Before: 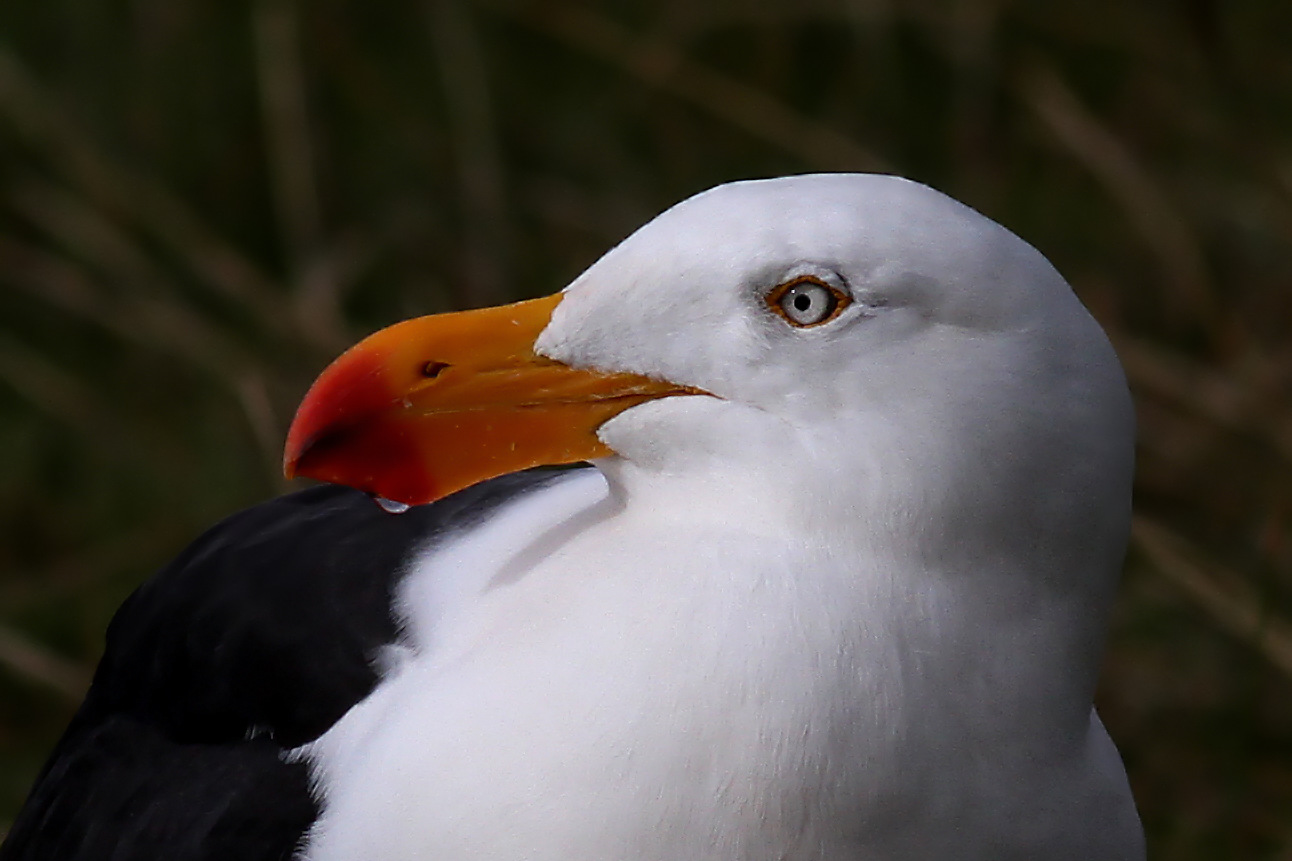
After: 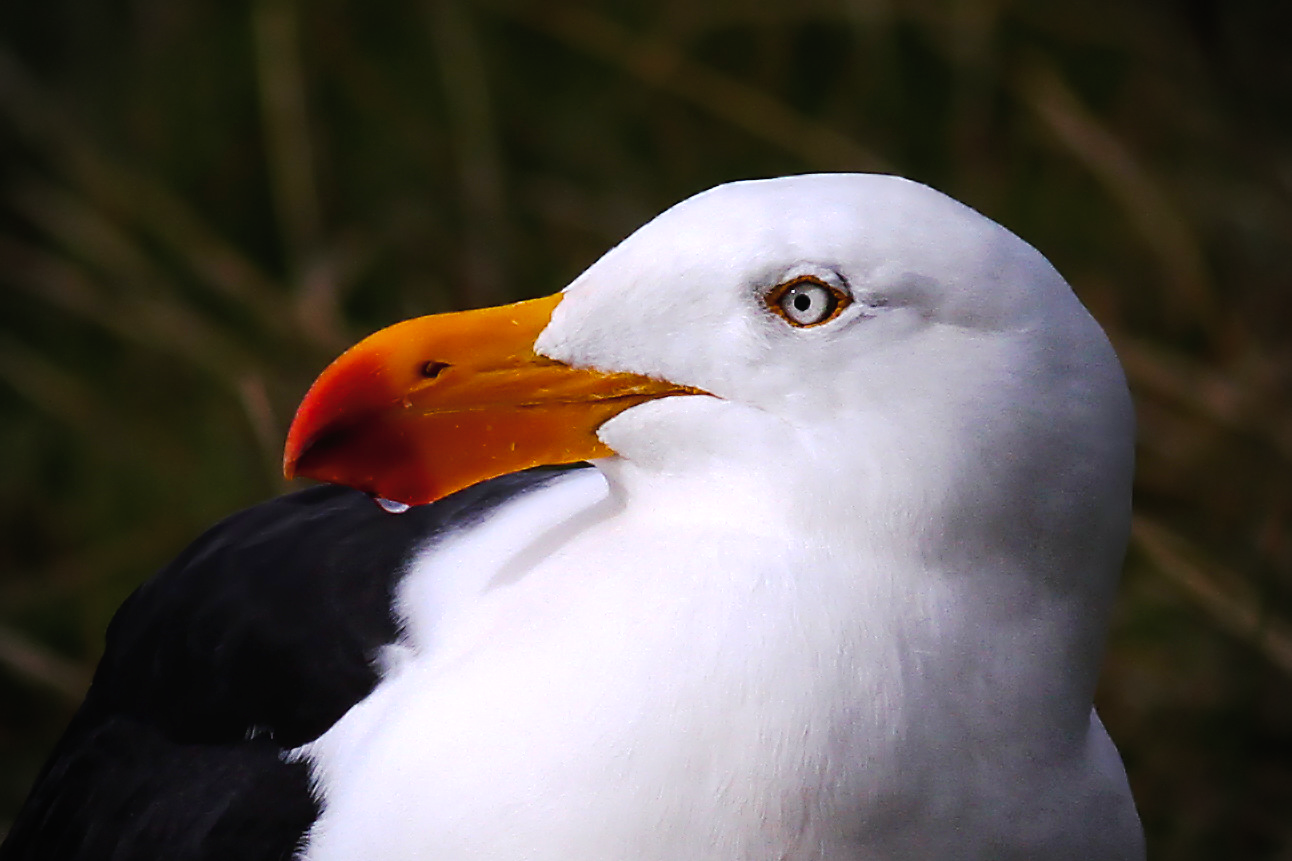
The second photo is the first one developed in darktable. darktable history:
color correction: saturation 0.85
exposure: black level correction 0, exposure 0.5 EV, compensate highlight preservation false
color balance rgb: linear chroma grading › global chroma 15%, perceptual saturation grading › global saturation 30%
tone curve: curves: ch0 [(0, 0) (0.003, 0.019) (0.011, 0.022) (0.025, 0.029) (0.044, 0.041) (0.069, 0.06) (0.1, 0.09) (0.136, 0.123) (0.177, 0.163) (0.224, 0.206) (0.277, 0.268) (0.335, 0.35) (0.399, 0.436) (0.468, 0.526) (0.543, 0.624) (0.623, 0.713) (0.709, 0.779) (0.801, 0.845) (0.898, 0.912) (1, 1)], preserve colors none
contrast brightness saturation: saturation -0.05
white balance: red 1.009, blue 1.027
vignetting: fall-off start 88.03%, fall-off radius 24.9%
